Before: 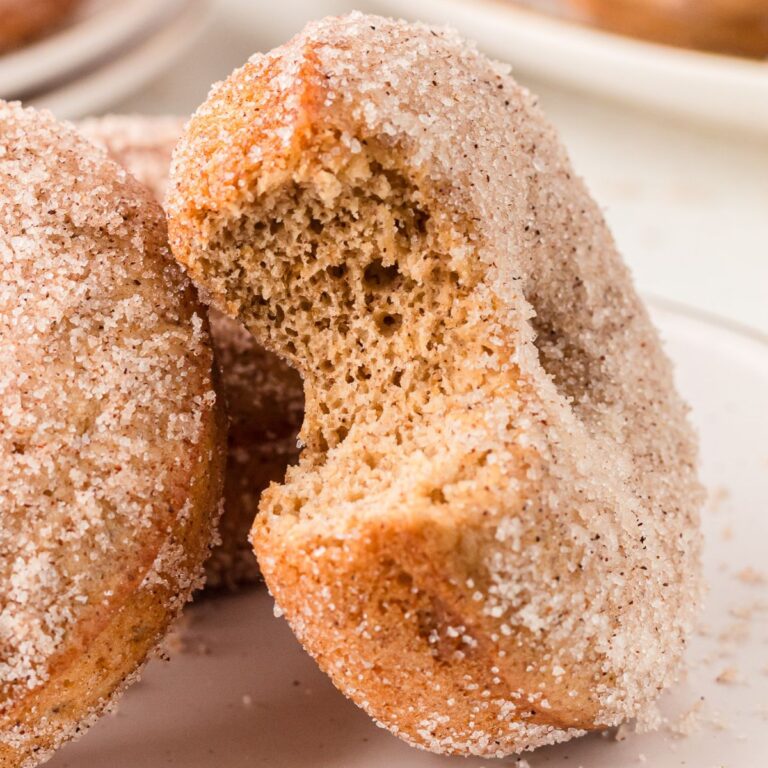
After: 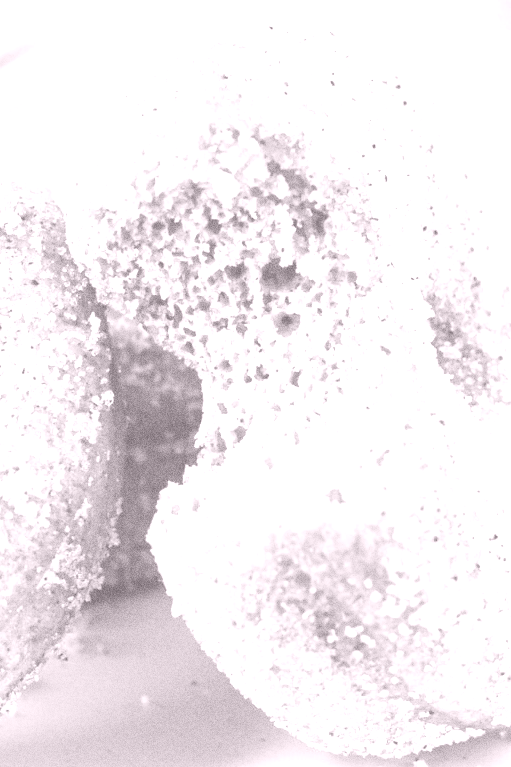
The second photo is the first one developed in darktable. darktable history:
crop and rotate: left 13.409%, right 19.924%
grain: coarseness 0.09 ISO, strength 40%
white balance: red 0.983, blue 1.036
colorize: hue 25.2°, saturation 83%, source mix 82%, lightness 79%, version 1
